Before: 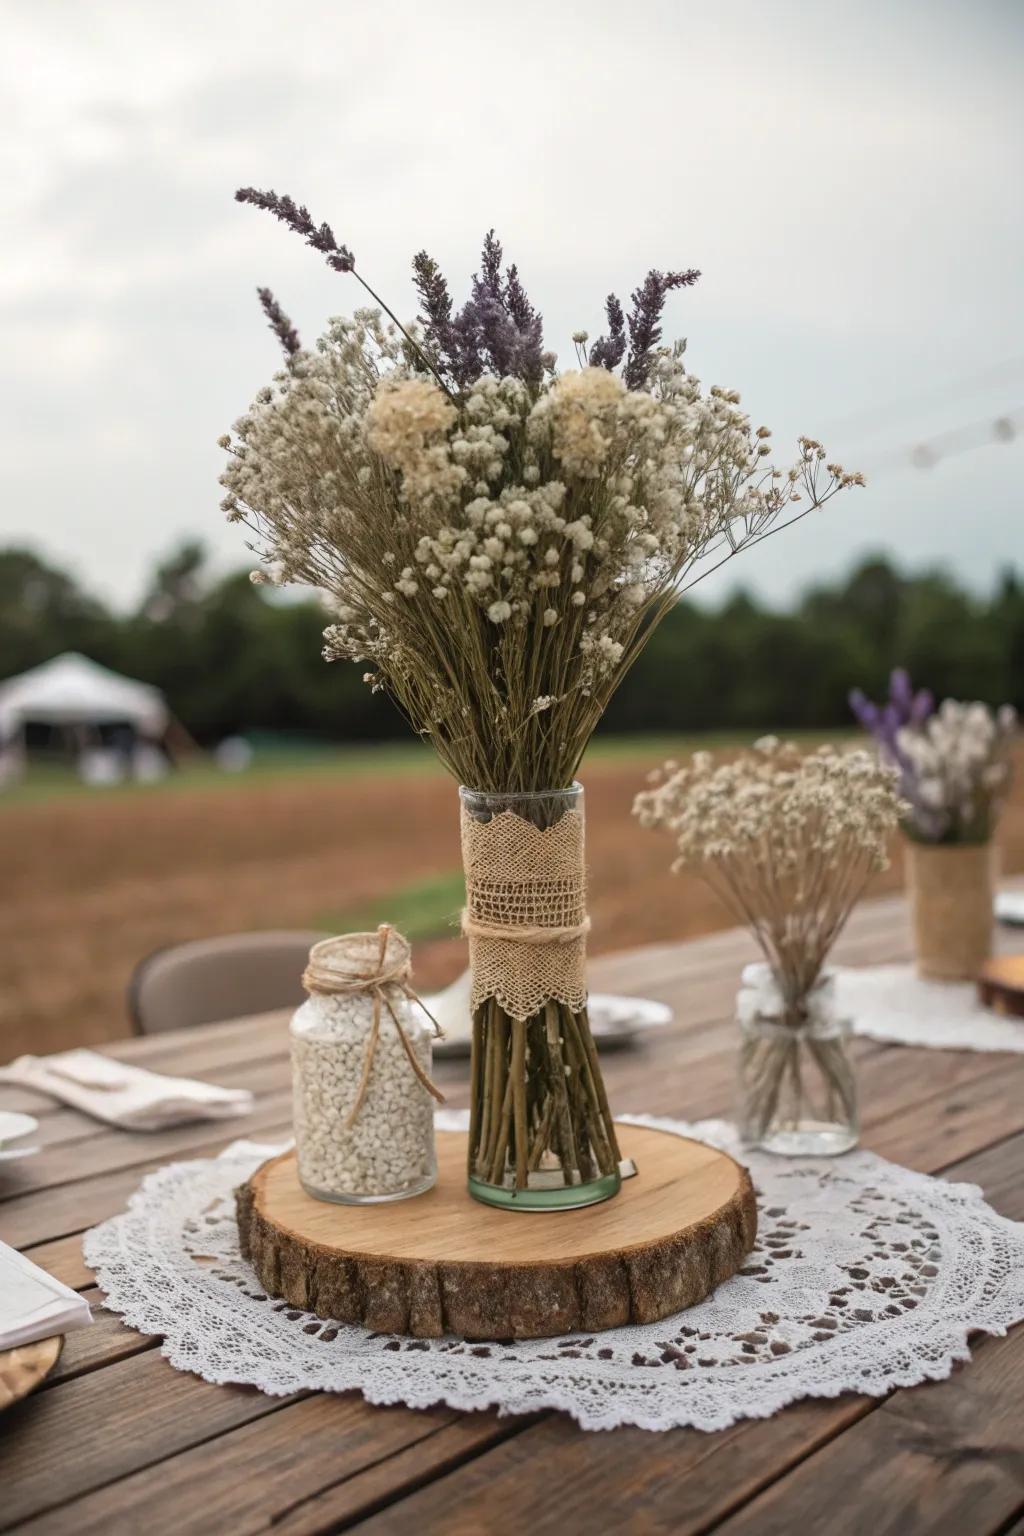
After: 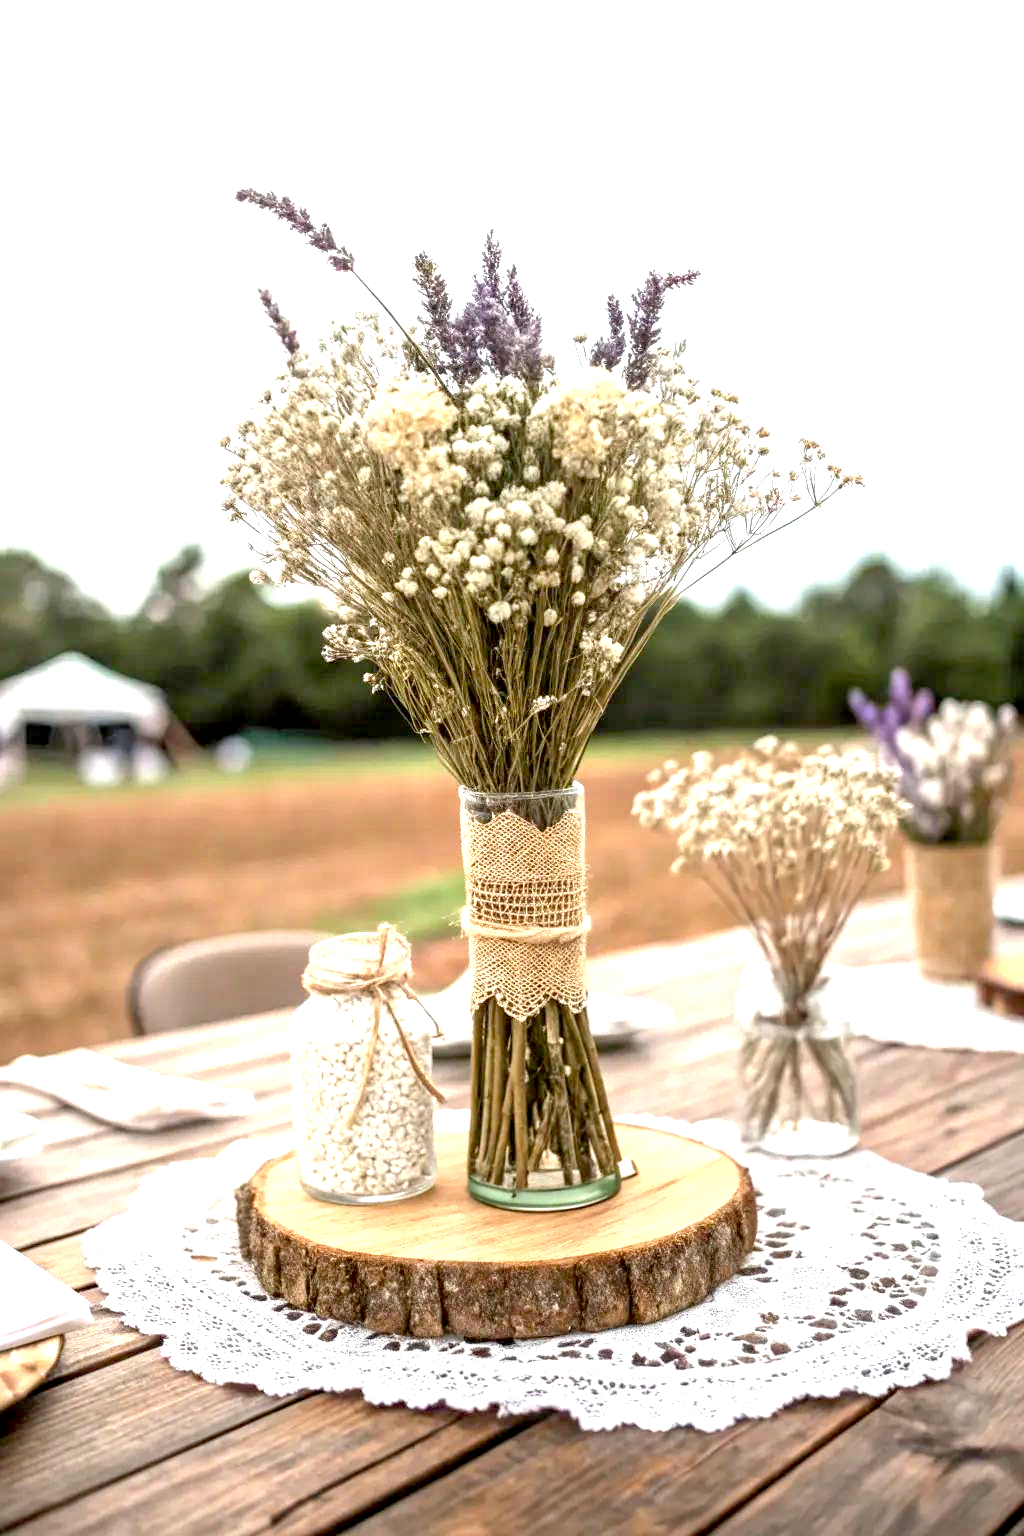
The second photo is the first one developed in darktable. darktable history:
exposure: black level correction 0.009, exposure 1.423 EV, compensate exposure bias true, compensate highlight preservation false
local contrast: detail 130%
